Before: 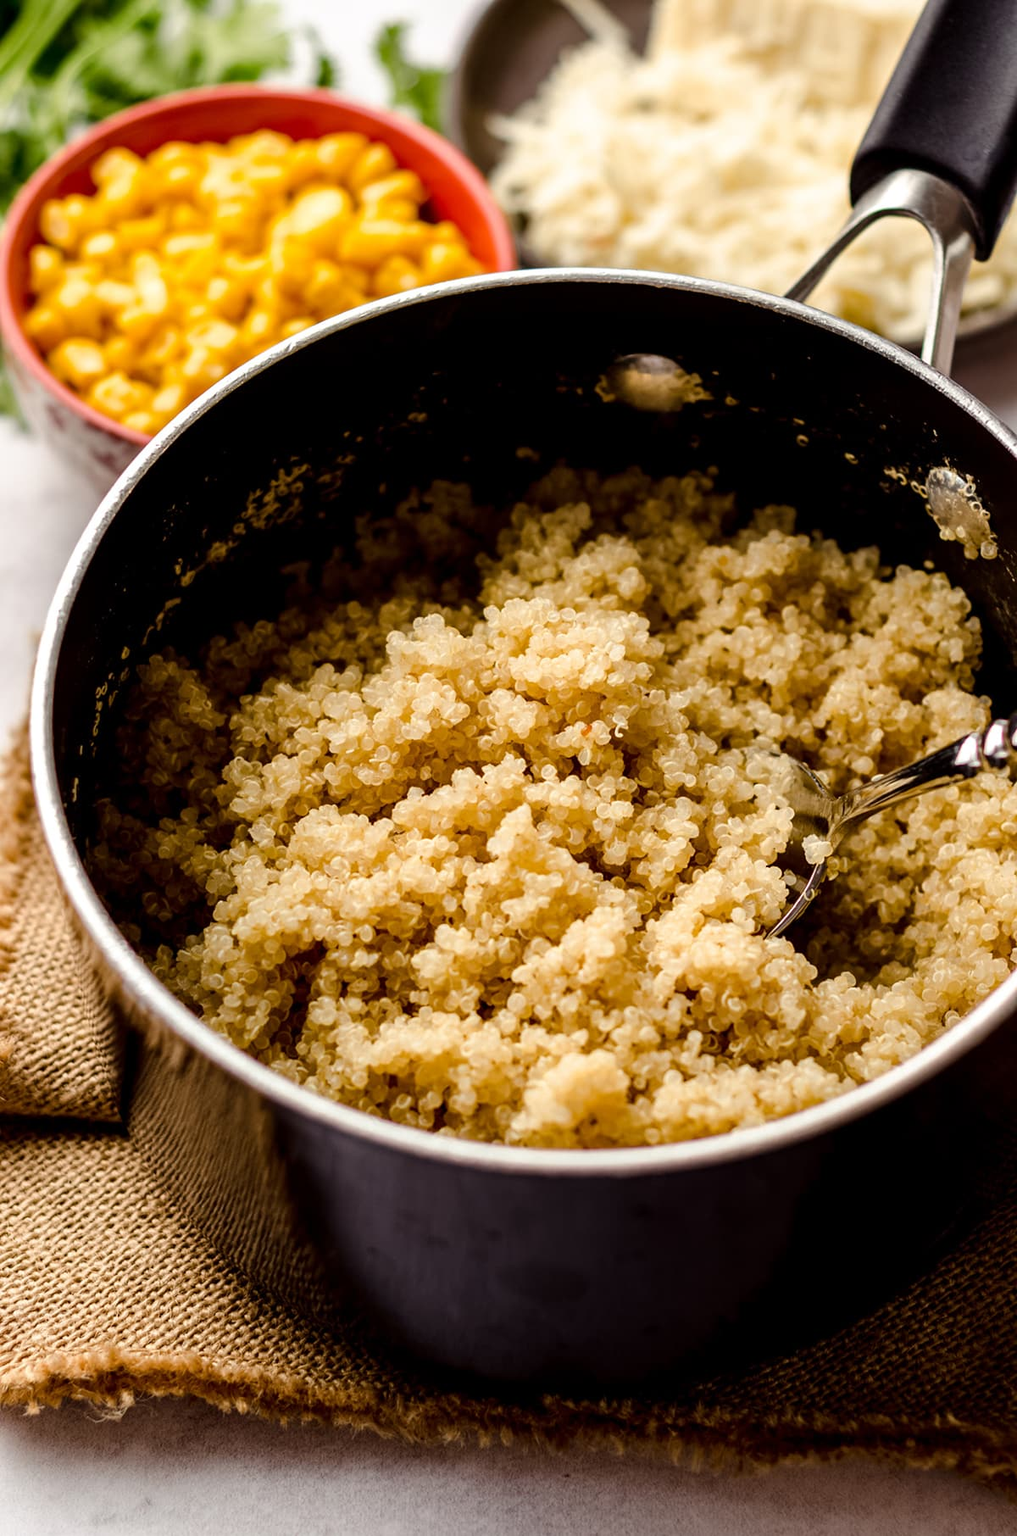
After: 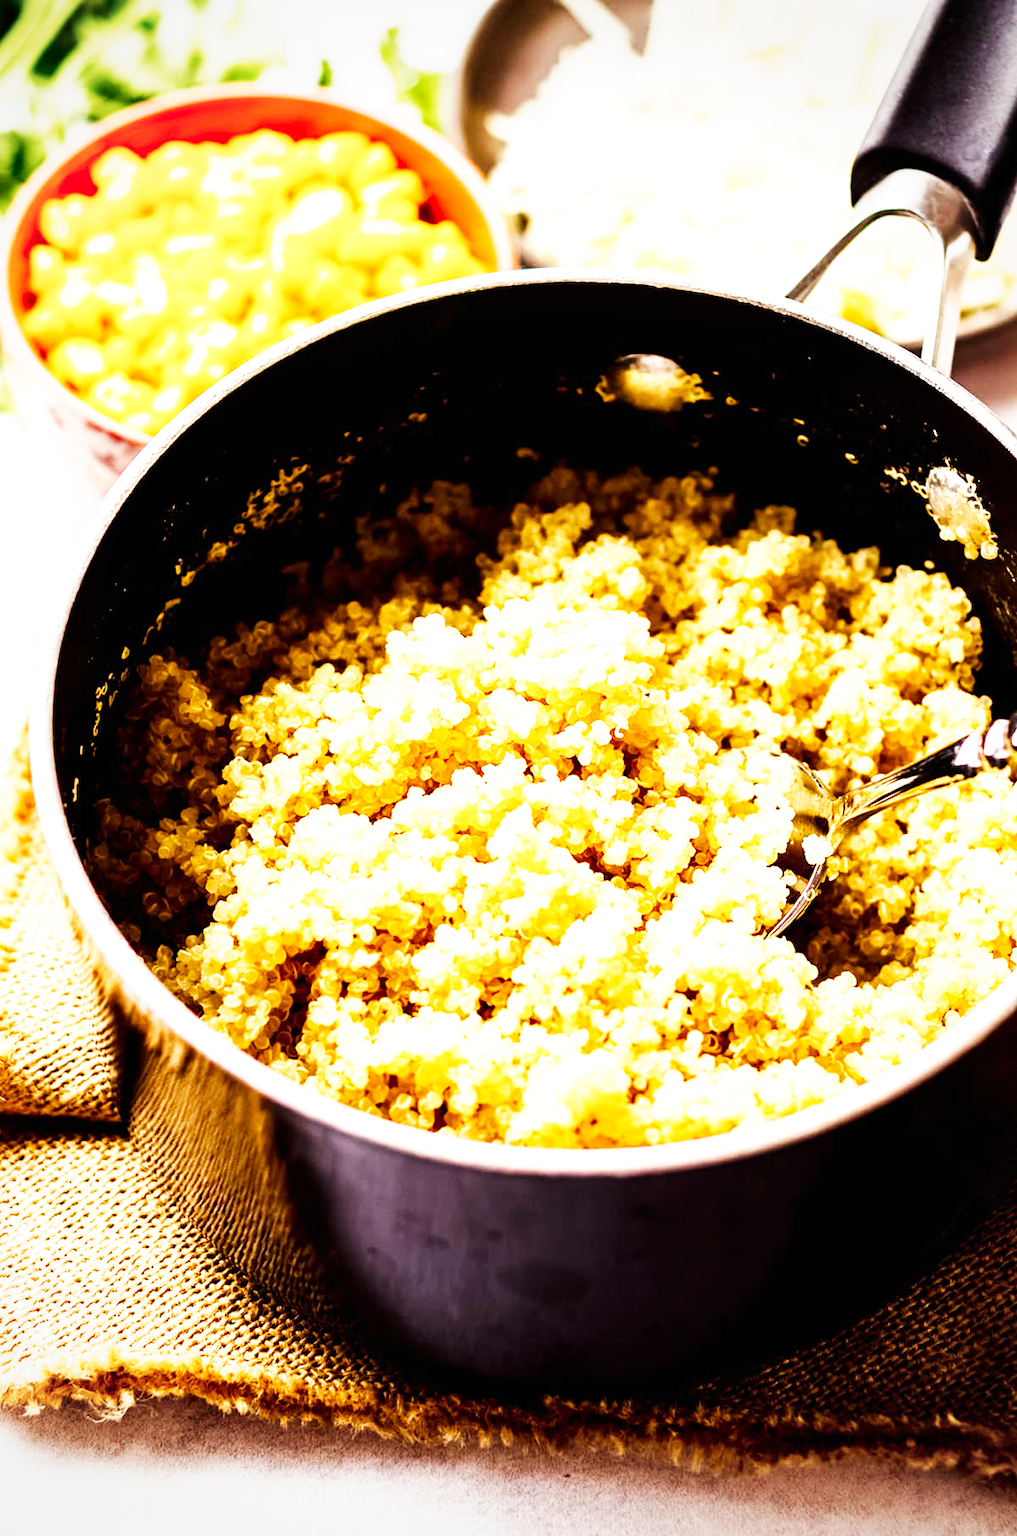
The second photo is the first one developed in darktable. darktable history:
base curve: curves: ch0 [(0, 0) (0.007, 0.004) (0.027, 0.03) (0.046, 0.07) (0.207, 0.54) (0.442, 0.872) (0.673, 0.972) (1, 1)], preserve colors none
exposure: exposure 1 EV, compensate highlight preservation false
vignetting: brightness -0.181, saturation -0.293
